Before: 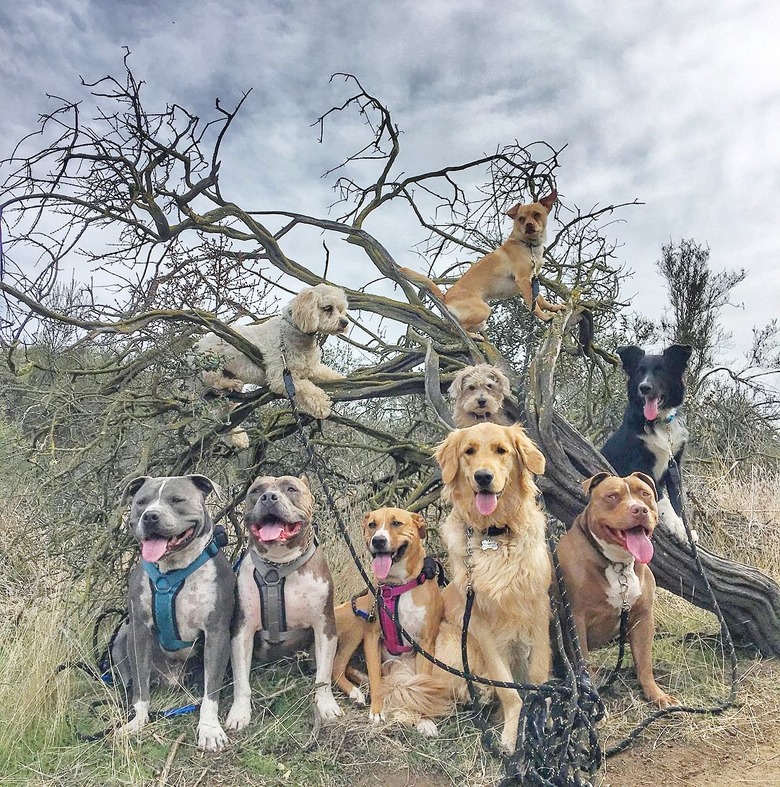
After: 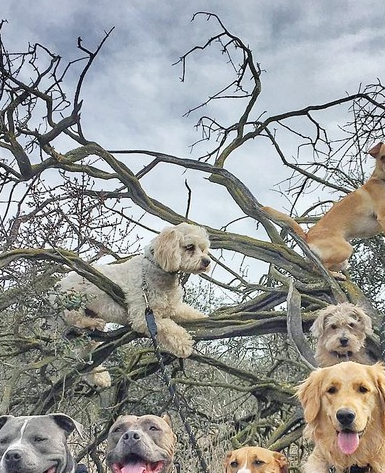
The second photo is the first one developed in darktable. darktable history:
crop: left 17.735%, top 7.784%, right 32.567%, bottom 32.101%
